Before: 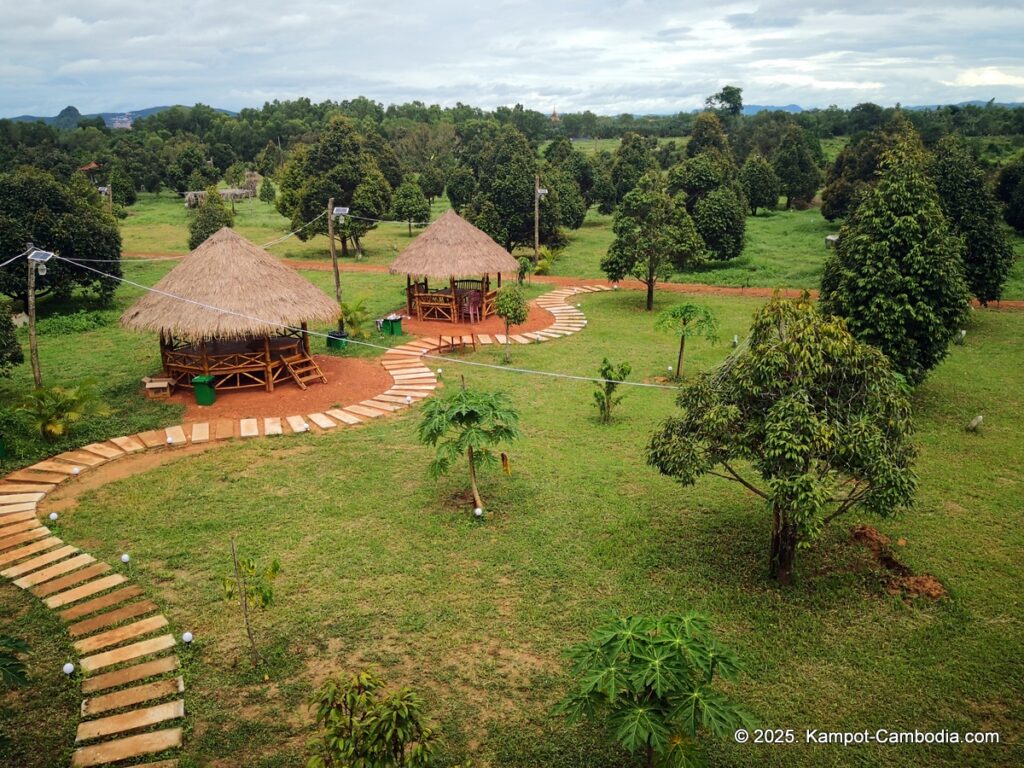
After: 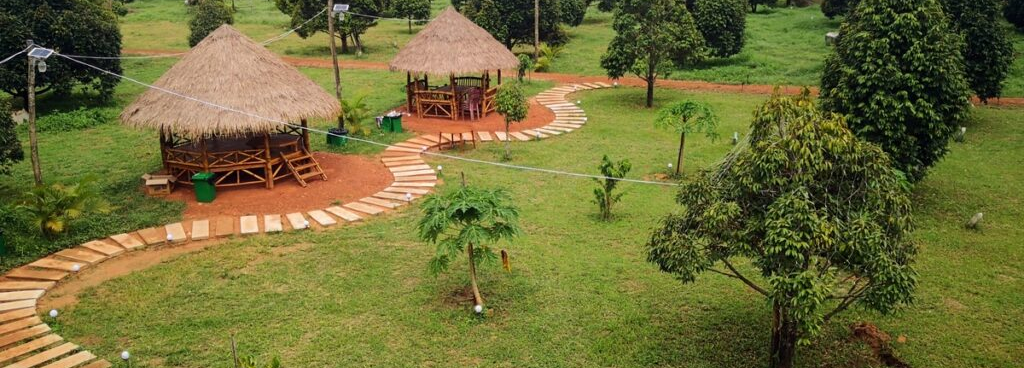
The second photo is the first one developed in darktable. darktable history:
crop and rotate: top 26.52%, bottom 25.469%
